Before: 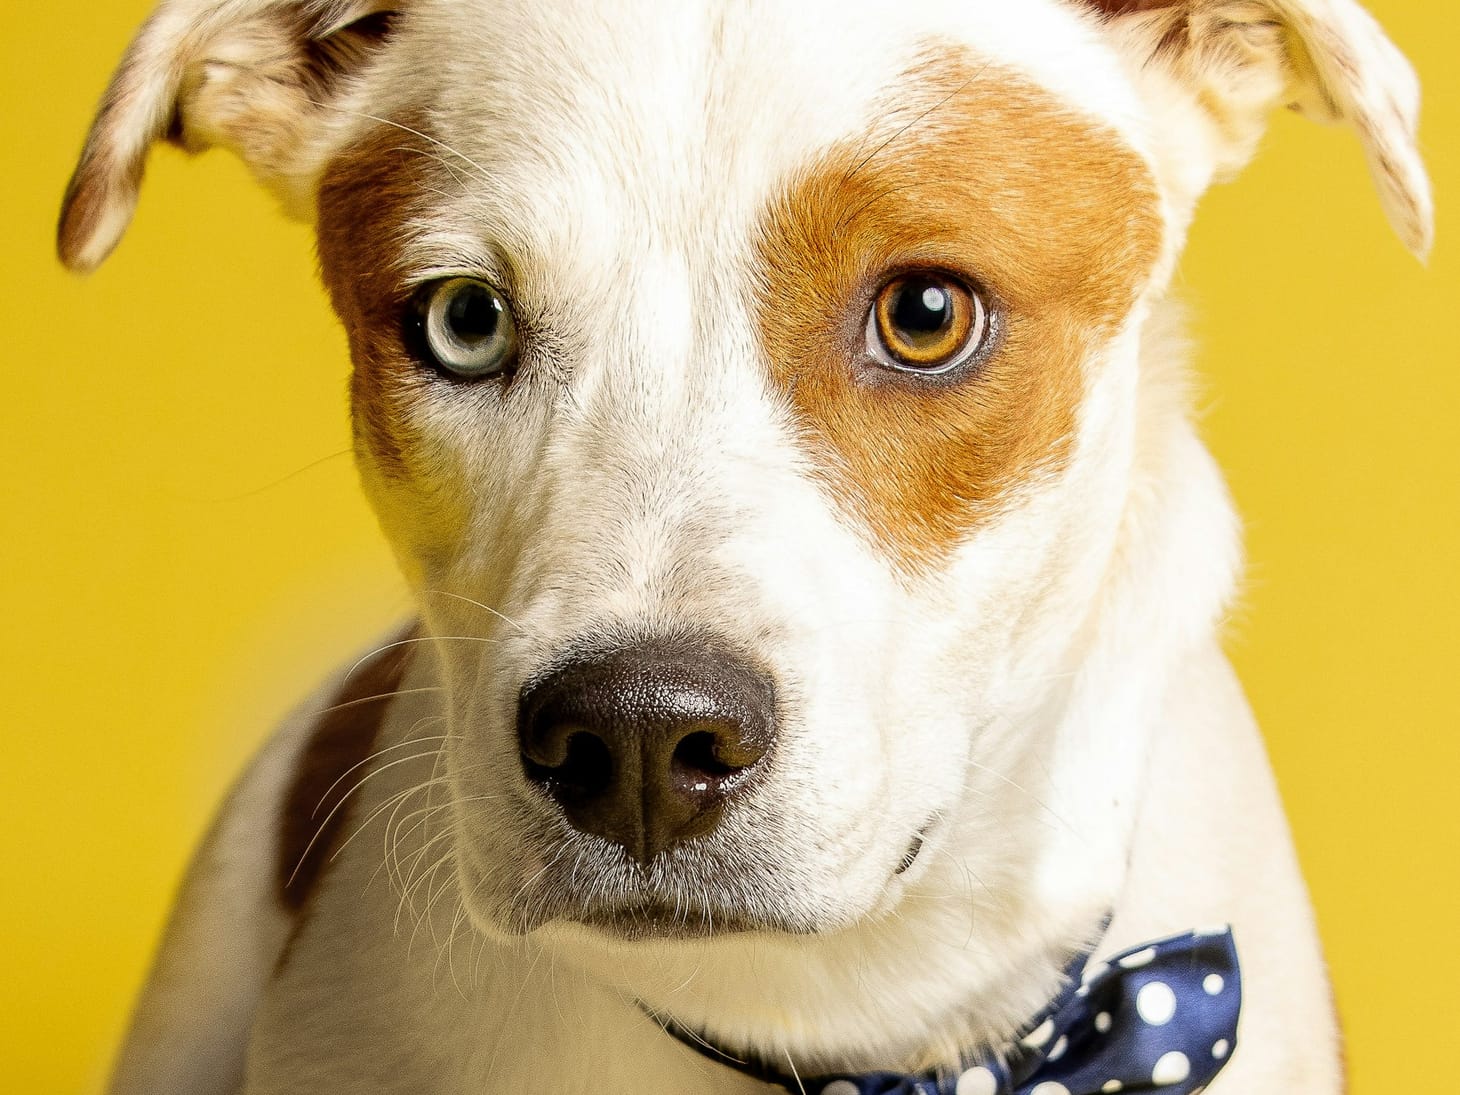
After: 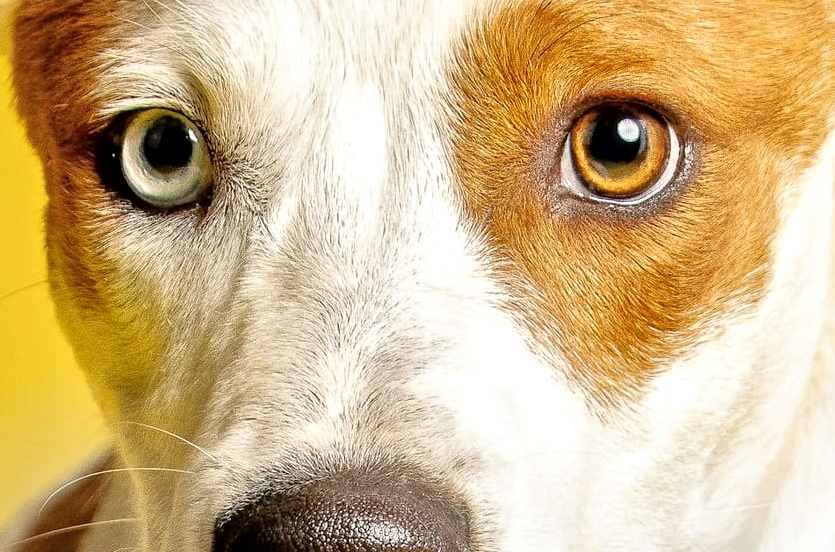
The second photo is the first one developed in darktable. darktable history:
crop: left 20.932%, top 15.471%, right 21.848%, bottom 34.081%
tone equalizer: -7 EV 0.15 EV, -6 EV 0.6 EV, -5 EV 1.15 EV, -4 EV 1.33 EV, -3 EV 1.15 EV, -2 EV 0.6 EV, -1 EV 0.15 EV, mask exposure compensation -0.5 EV
local contrast: mode bilateral grid, contrast 20, coarseness 50, detail 150%, midtone range 0.2
